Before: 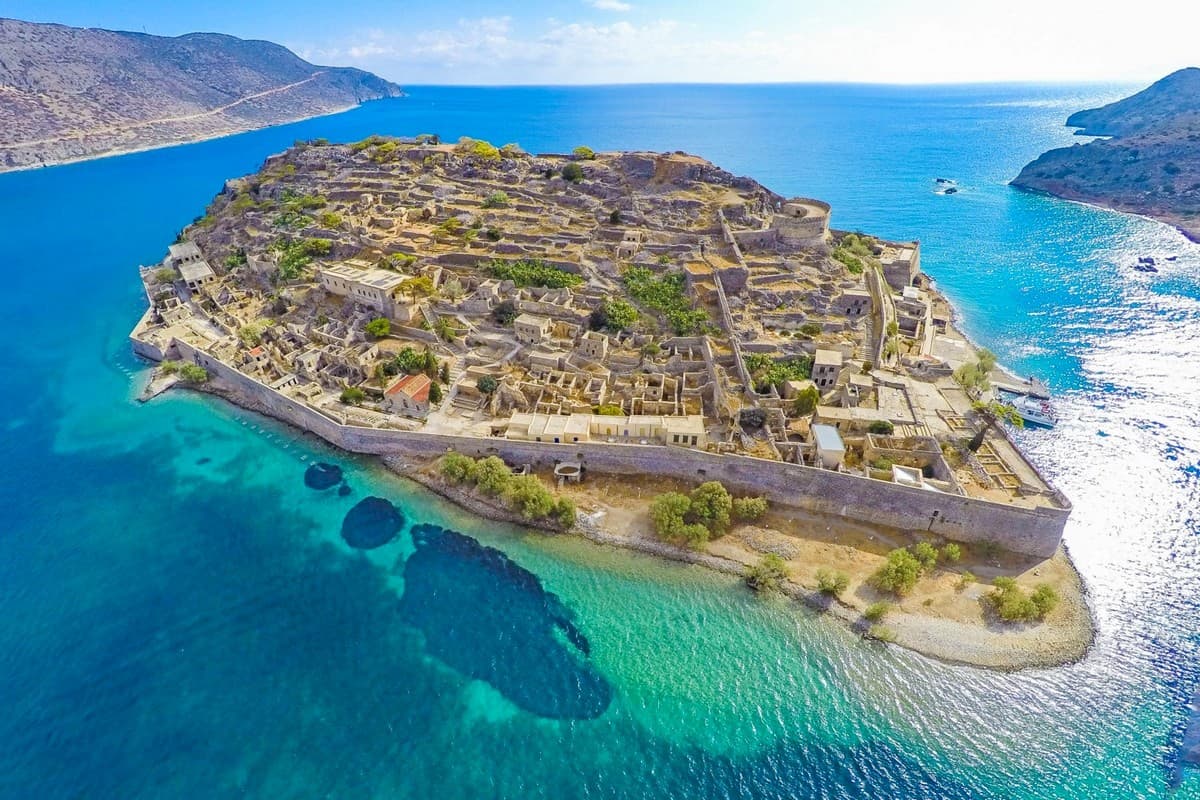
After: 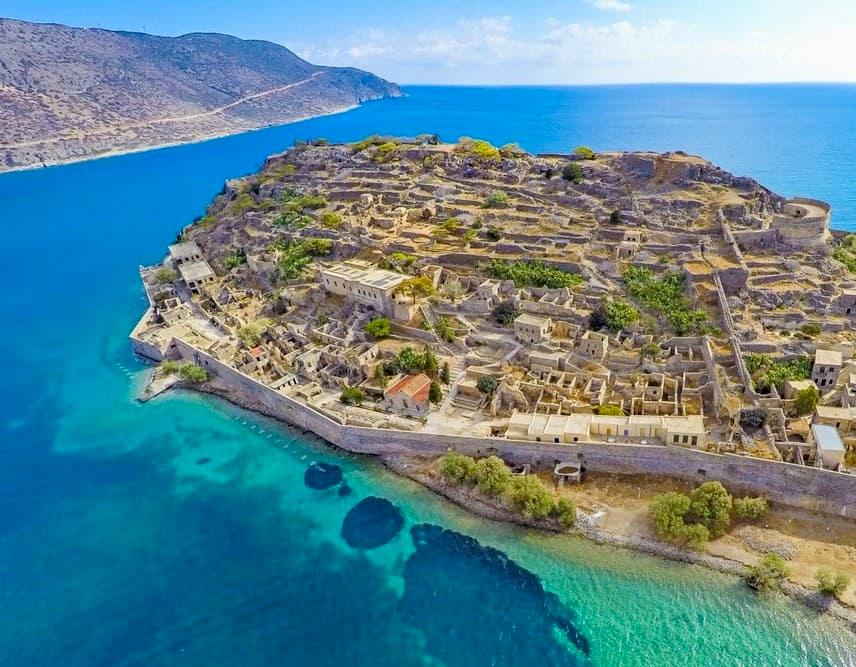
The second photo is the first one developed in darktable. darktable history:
crop: right 28.643%, bottom 16.583%
exposure: black level correction 0.009, compensate highlight preservation false
